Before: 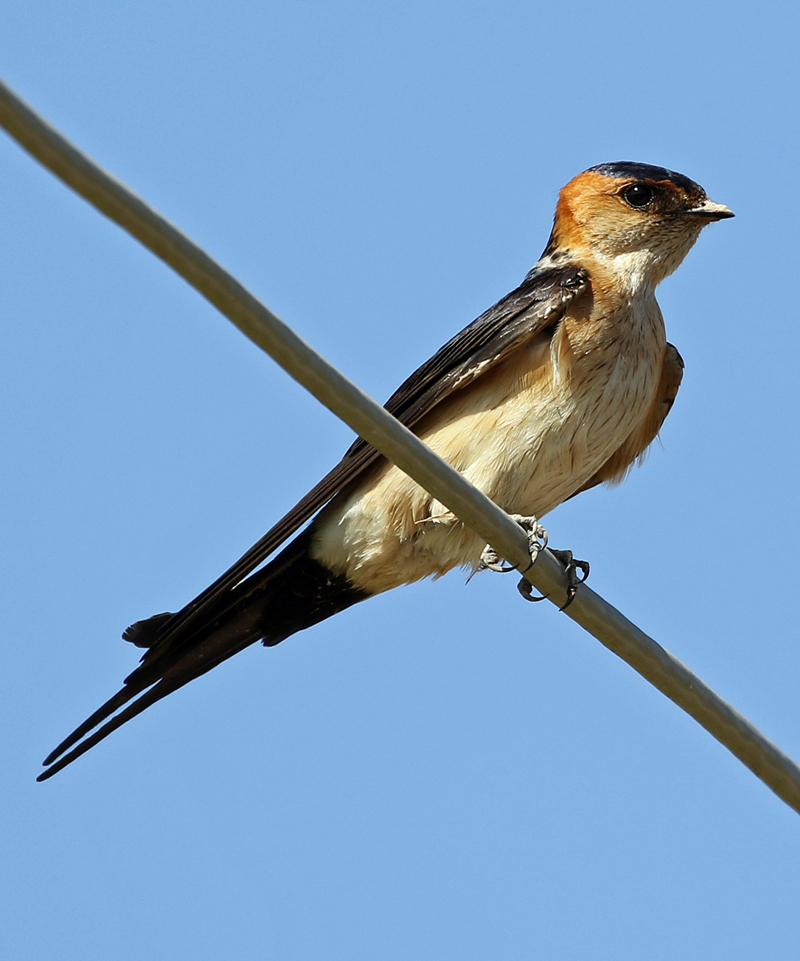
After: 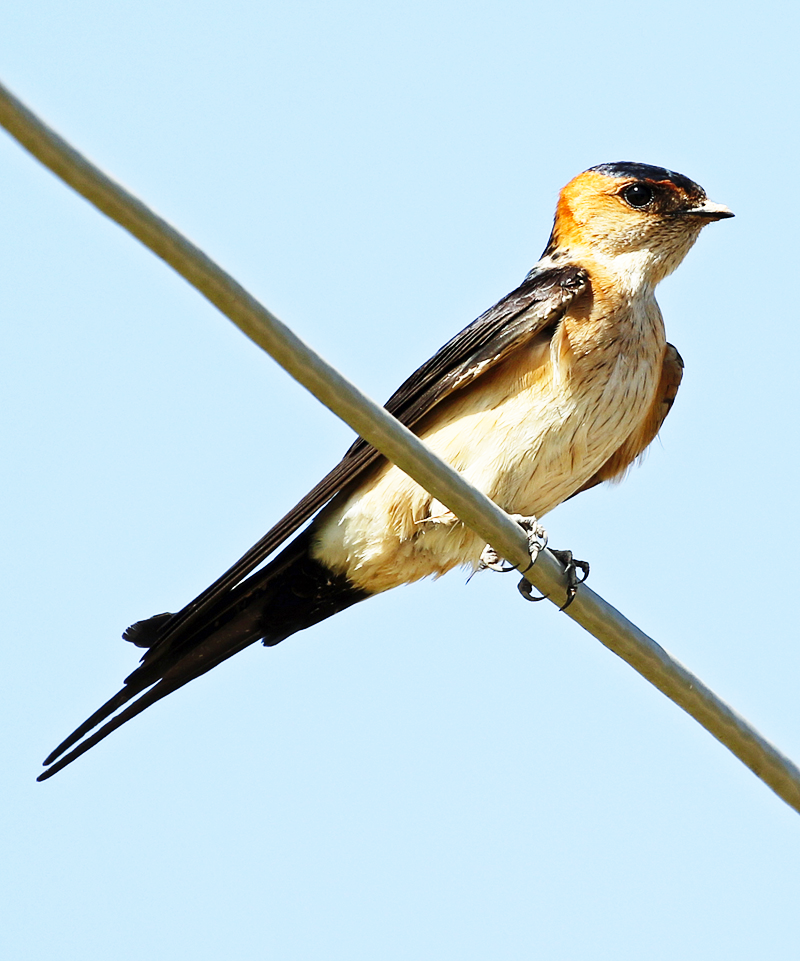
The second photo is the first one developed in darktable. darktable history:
base curve: curves: ch0 [(0, 0) (0.018, 0.026) (0.143, 0.37) (0.33, 0.731) (0.458, 0.853) (0.735, 0.965) (0.905, 0.986) (1, 1)], preserve colors none
